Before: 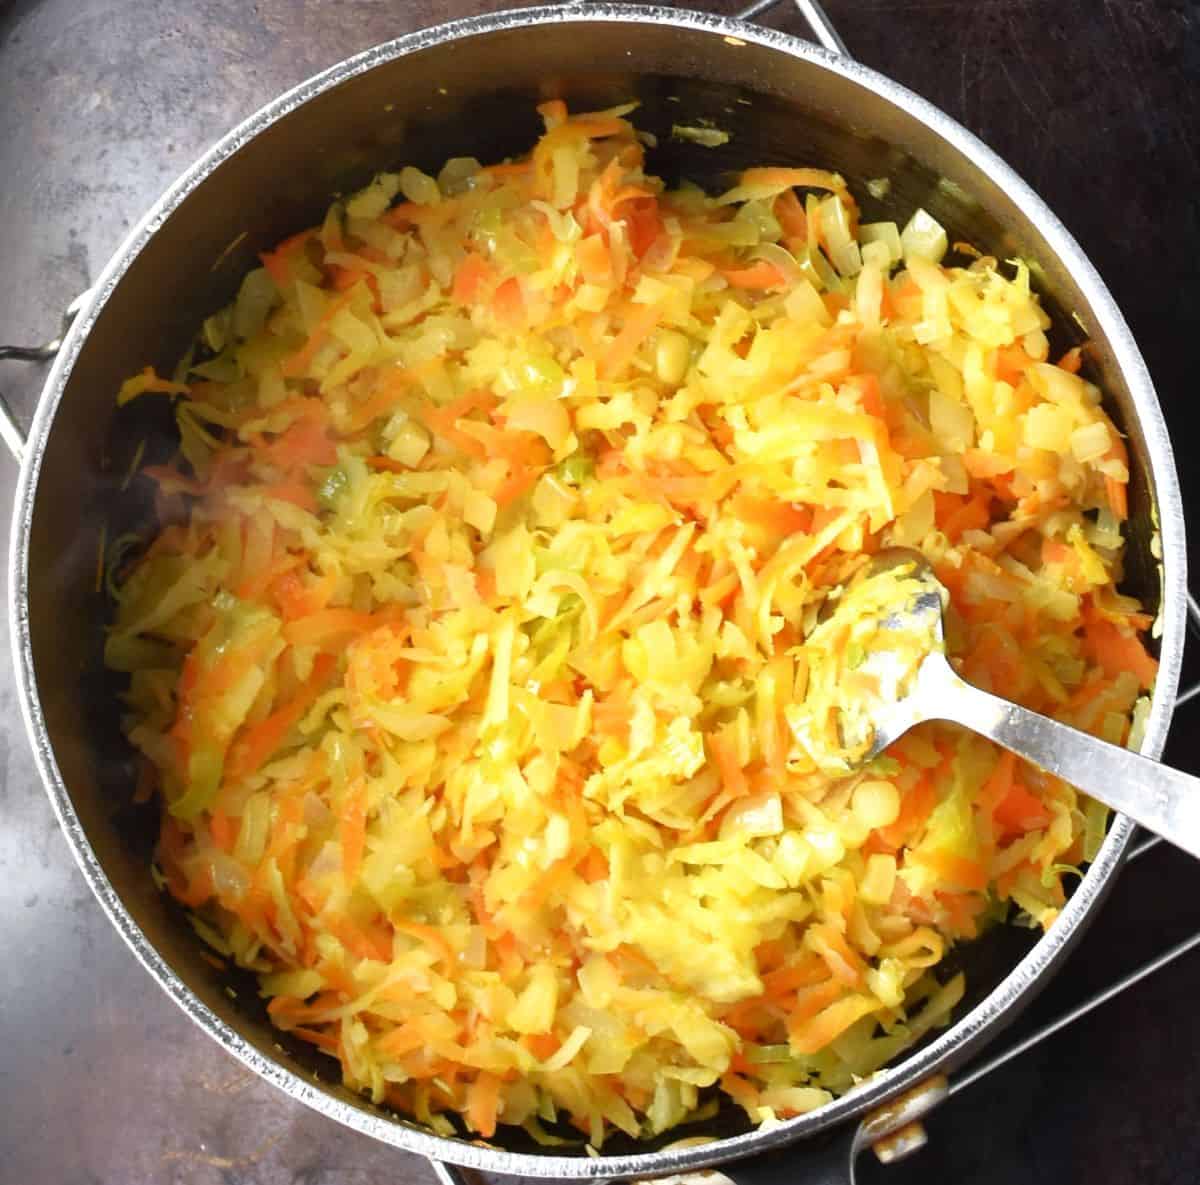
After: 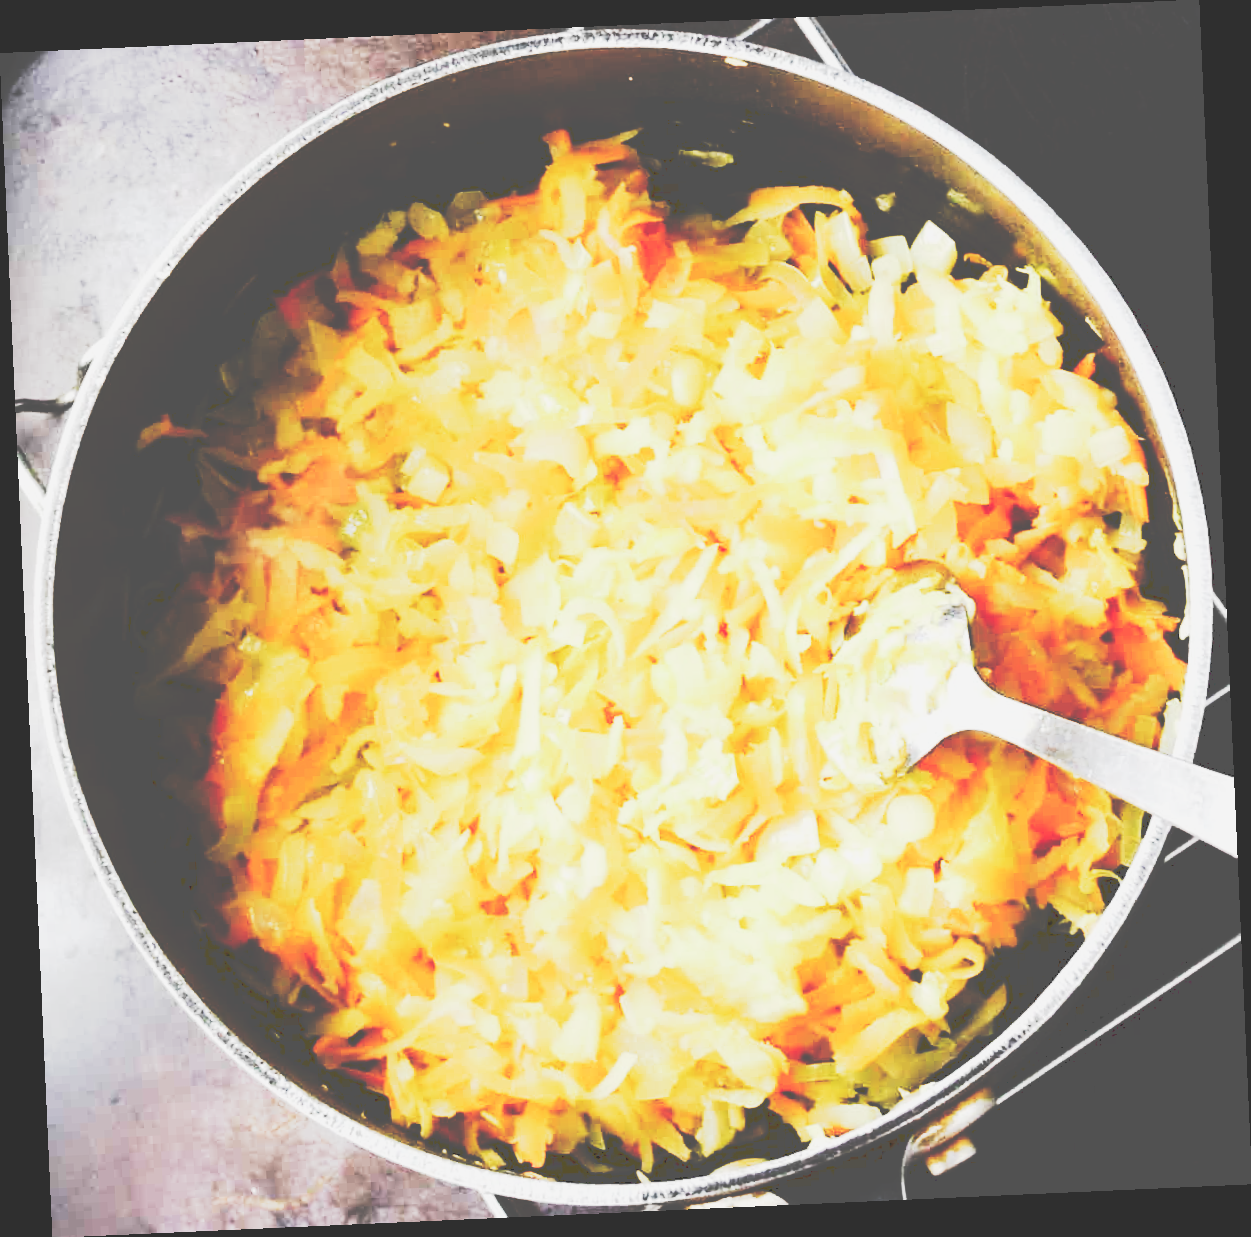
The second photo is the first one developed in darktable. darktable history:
sigmoid: contrast 1.7, skew -0.2, preserve hue 0%, red attenuation 0.1, red rotation 0.035, green attenuation 0.1, green rotation -0.017, blue attenuation 0.15, blue rotation -0.052, base primaries Rec2020
tone curve: curves: ch0 [(0, 0) (0.003, 0.345) (0.011, 0.345) (0.025, 0.345) (0.044, 0.349) (0.069, 0.353) (0.1, 0.356) (0.136, 0.359) (0.177, 0.366) (0.224, 0.378) (0.277, 0.398) (0.335, 0.429) (0.399, 0.476) (0.468, 0.545) (0.543, 0.624) (0.623, 0.721) (0.709, 0.811) (0.801, 0.876) (0.898, 0.913) (1, 1)], preserve colors none
rotate and perspective: rotation -2.56°, automatic cropping off
white balance: emerald 1
tone equalizer: -8 EV -0.75 EV, -7 EV -0.7 EV, -6 EV -0.6 EV, -5 EV -0.4 EV, -3 EV 0.4 EV, -2 EV 0.6 EV, -1 EV 0.7 EV, +0 EV 0.75 EV, edges refinement/feathering 500, mask exposure compensation -1.57 EV, preserve details no
exposure: black level correction 0.001, exposure 0.3 EV, compensate highlight preservation false
